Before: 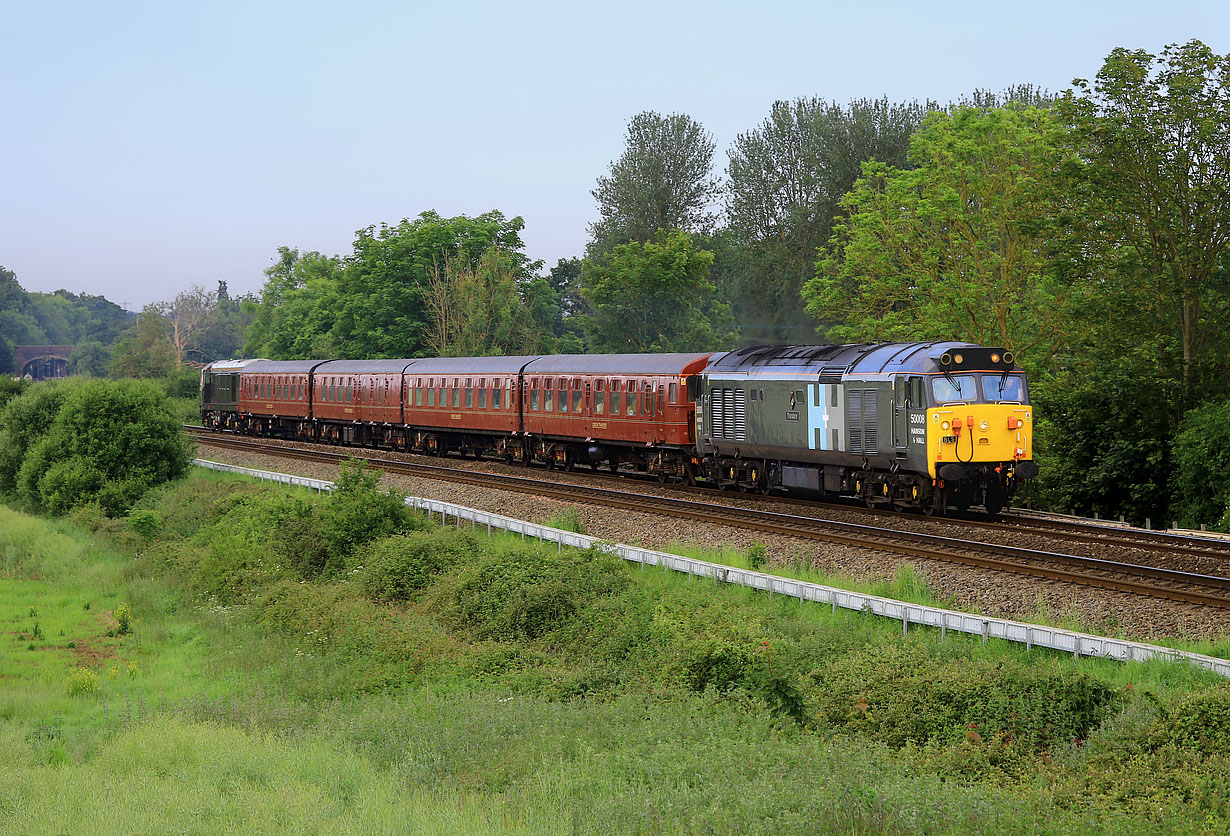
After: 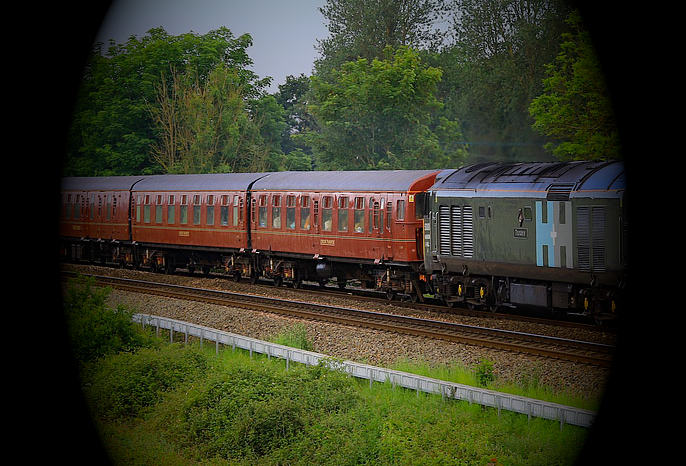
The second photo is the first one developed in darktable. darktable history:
vignetting: fall-off start 15.9%, fall-off radius 100%, brightness -1, saturation 0.5, width/height ratio 0.719
crop and rotate: left 22.13%, top 22.054%, right 22.026%, bottom 22.102%
white balance: emerald 1
contrast brightness saturation: contrast 0.05, brightness 0.06, saturation 0.01
